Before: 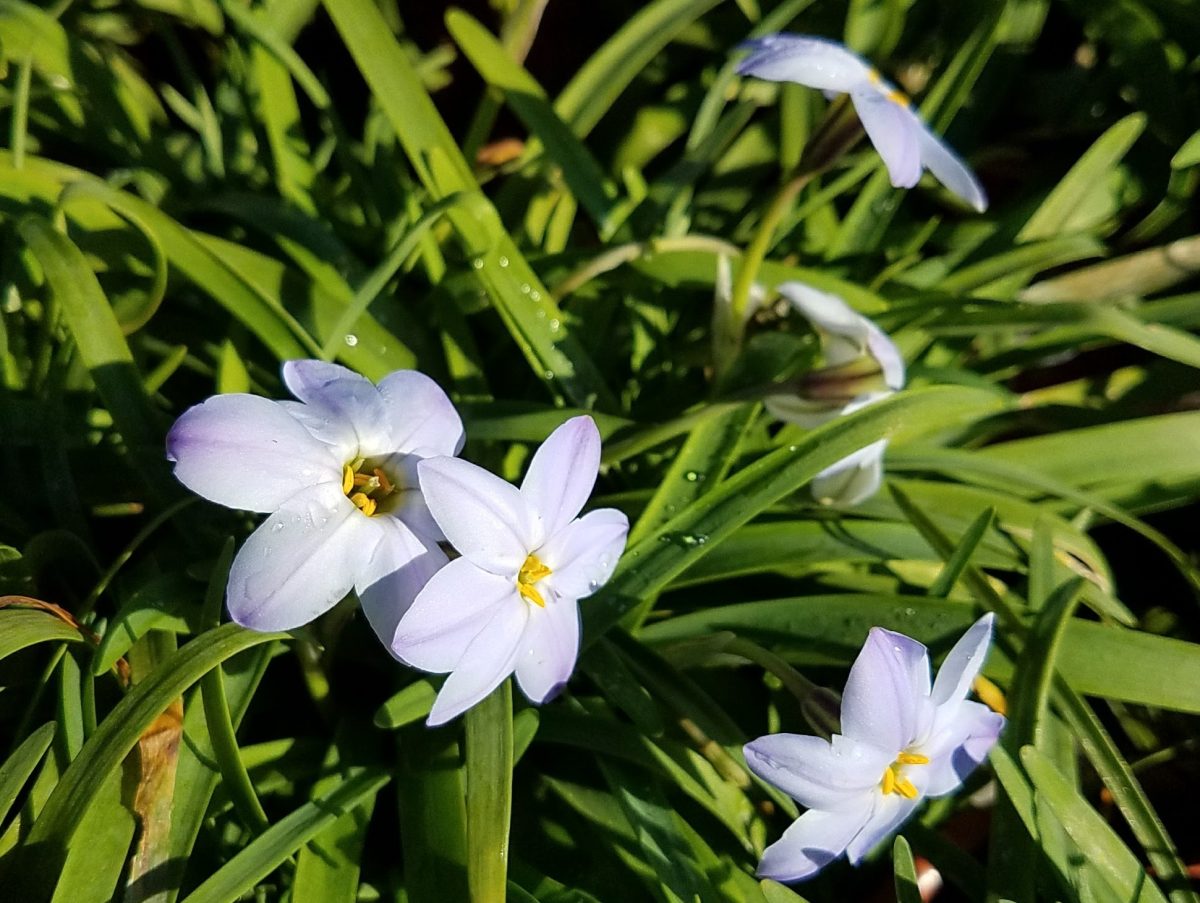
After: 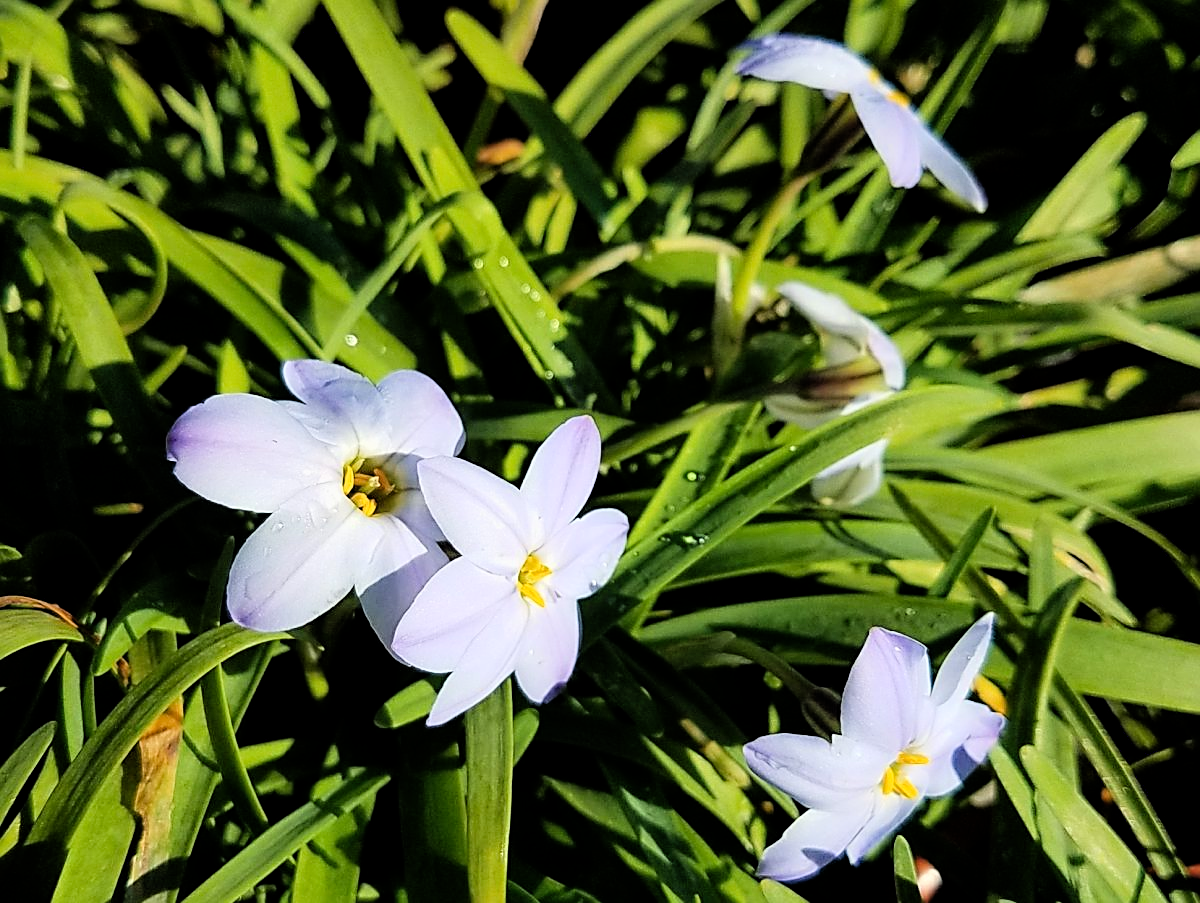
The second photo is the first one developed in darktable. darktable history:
levels: mode automatic, black 0.023%, white 99.97%, levels [0.062, 0.494, 0.925]
sharpen: amount 0.478
filmic rgb: black relative exposure -7.15 EV, white relative exposure 5.36 EV, hardness 3.02, color science v6 (2022)
